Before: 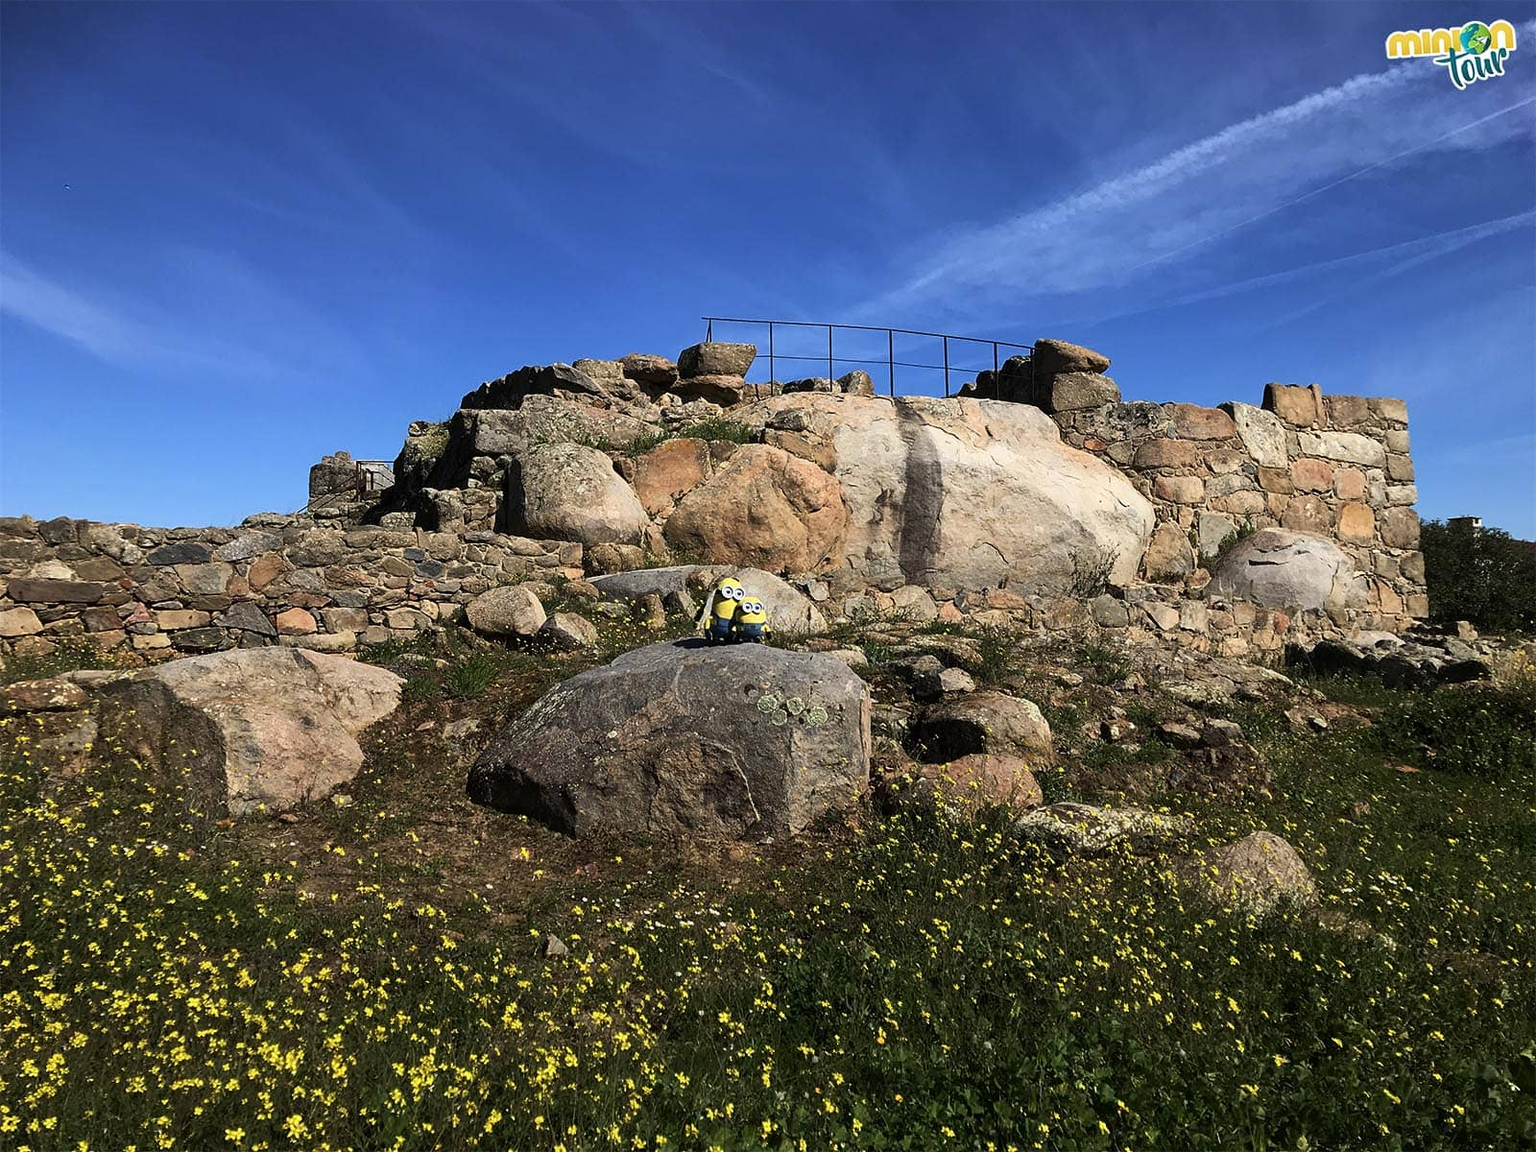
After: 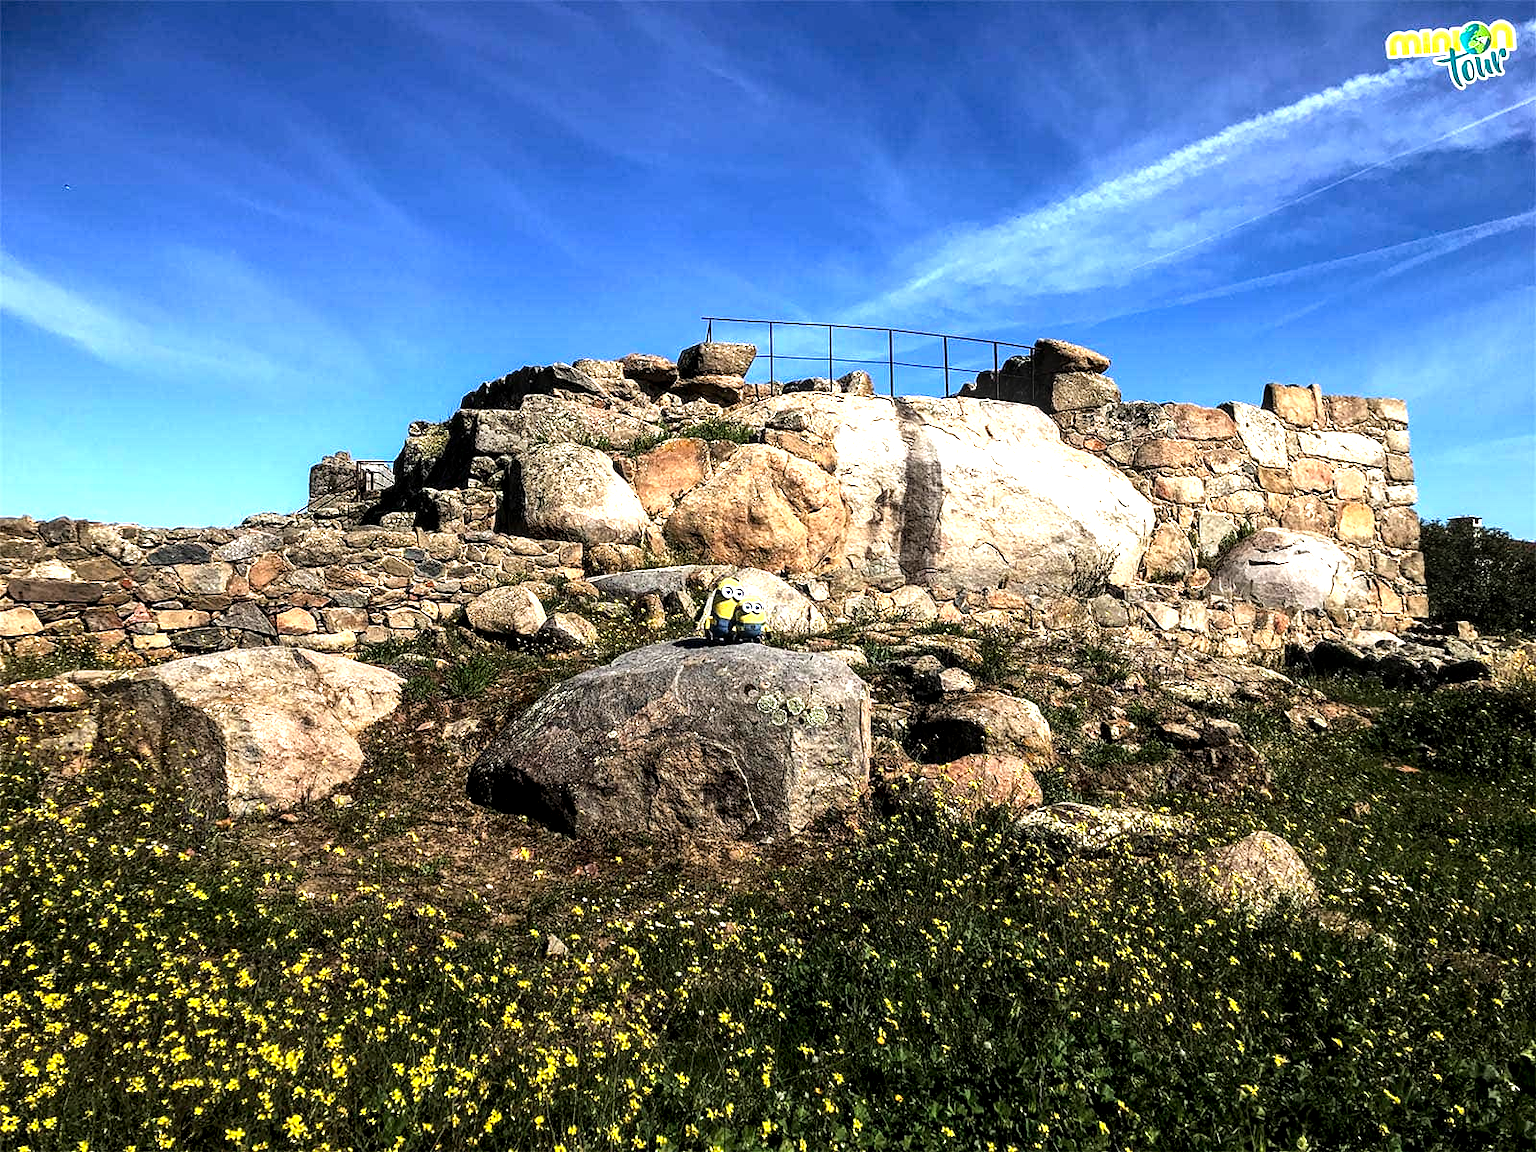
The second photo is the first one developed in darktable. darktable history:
tone equalizer: -8 EV -0.78 EV, -7 EV -0.694 EV, -6 EV -0.591 EV, -5 EV -0.39 EV, -3 EV 0.4 EV, -2 EV 0.6 EV, -1 EV 0.675 EV, +0 EV 0.731 EV, luminance estimator HSV value / RGB max
local contrast: detail 160%
exposure: exposure 0.203 EV, compensate highlight preservation false
